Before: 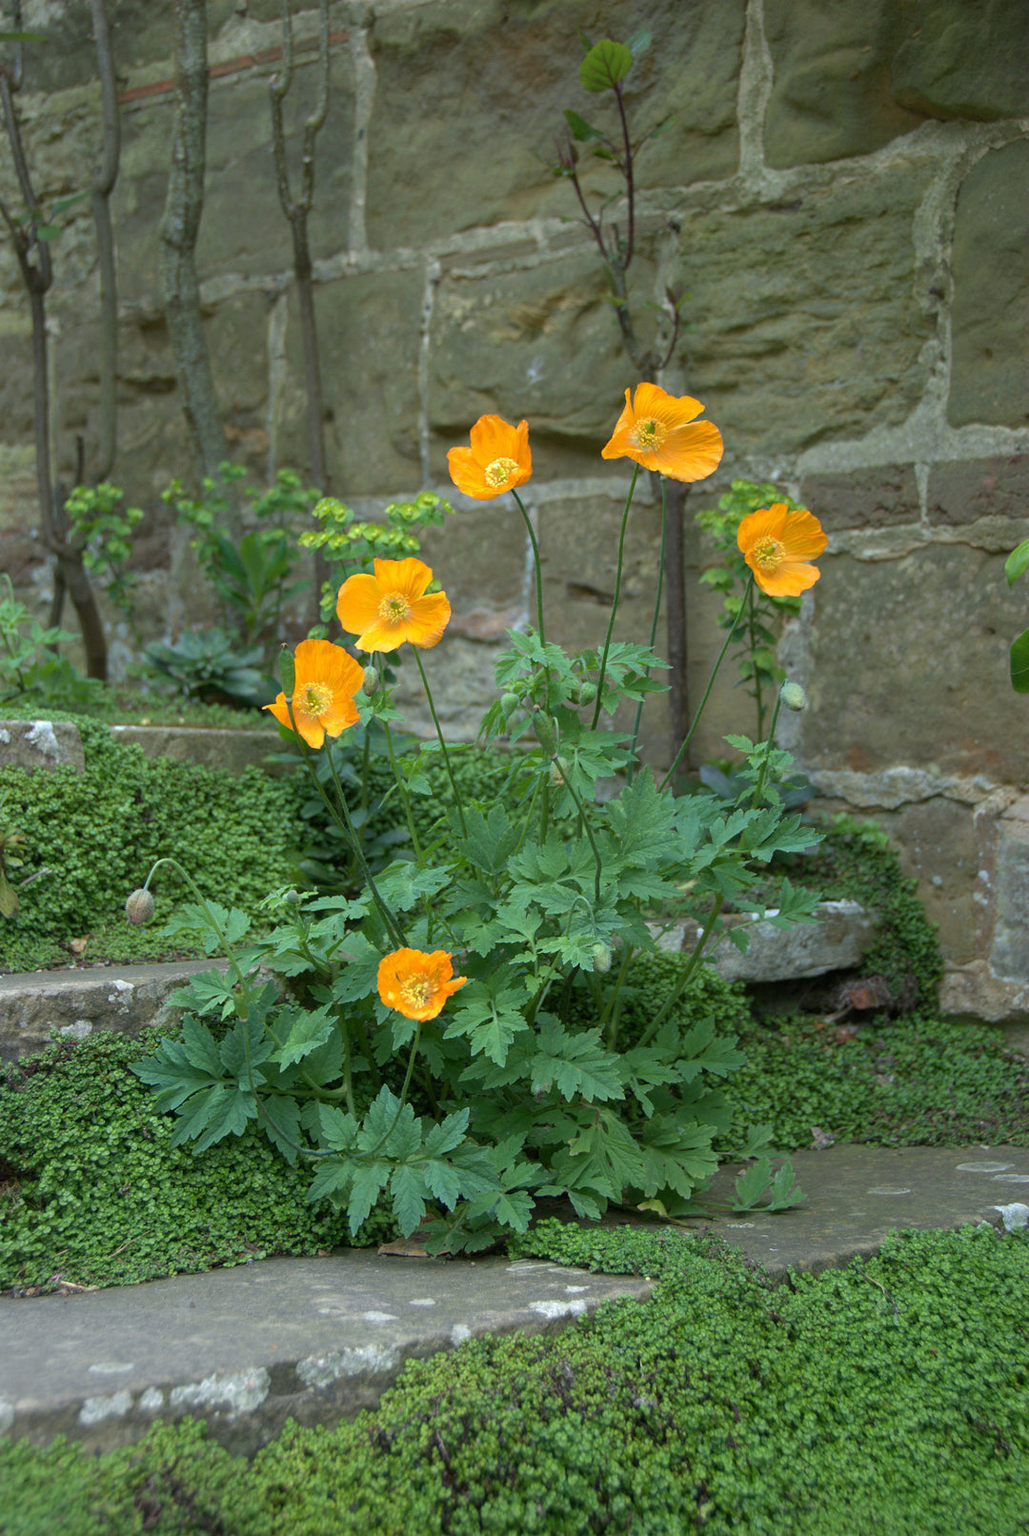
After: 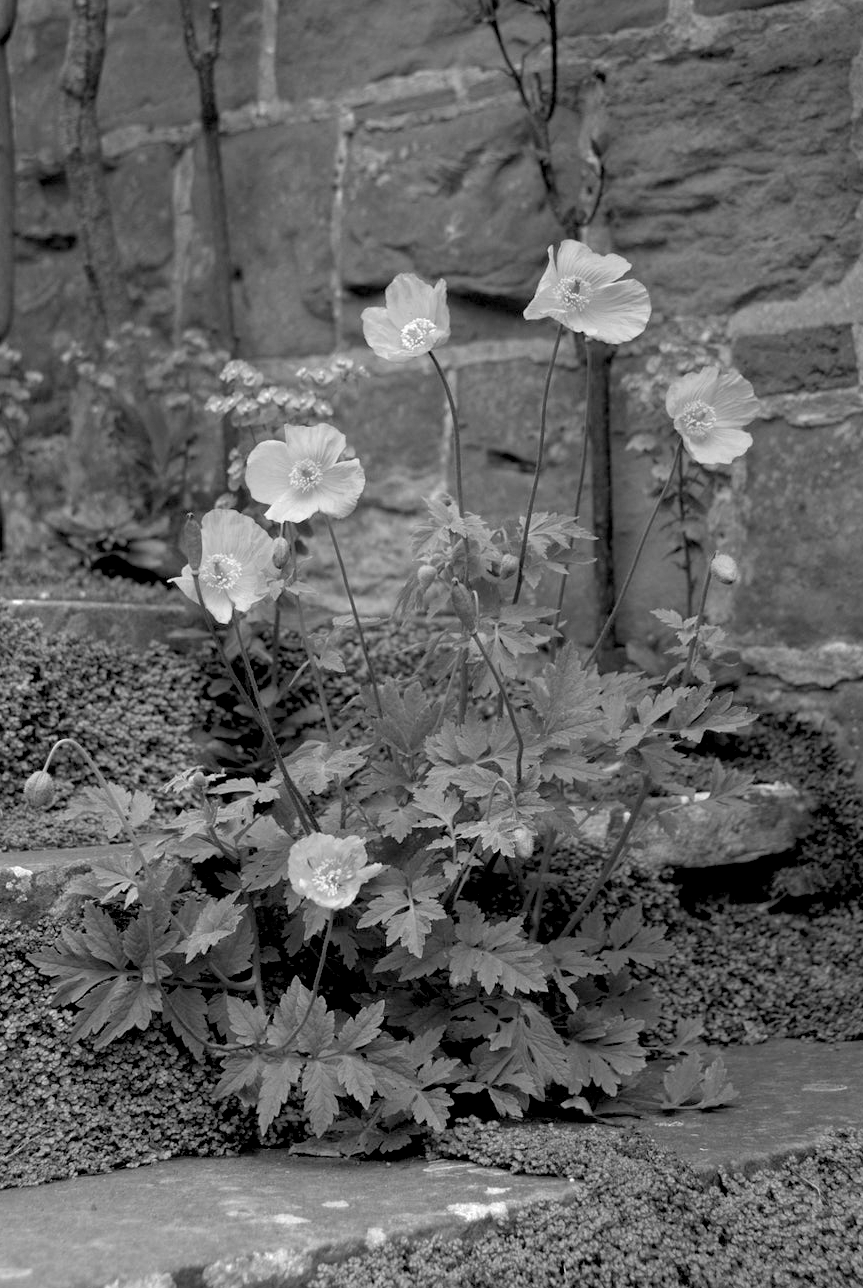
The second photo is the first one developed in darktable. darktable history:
exposure: black level correction 0.025, exposure 0.182 EV, compensate highlight preservation false
monochrome: on, module defaults
crop and rotate: left 10.071%, top 10.071%, right 10.02%, bottom 10.02%
